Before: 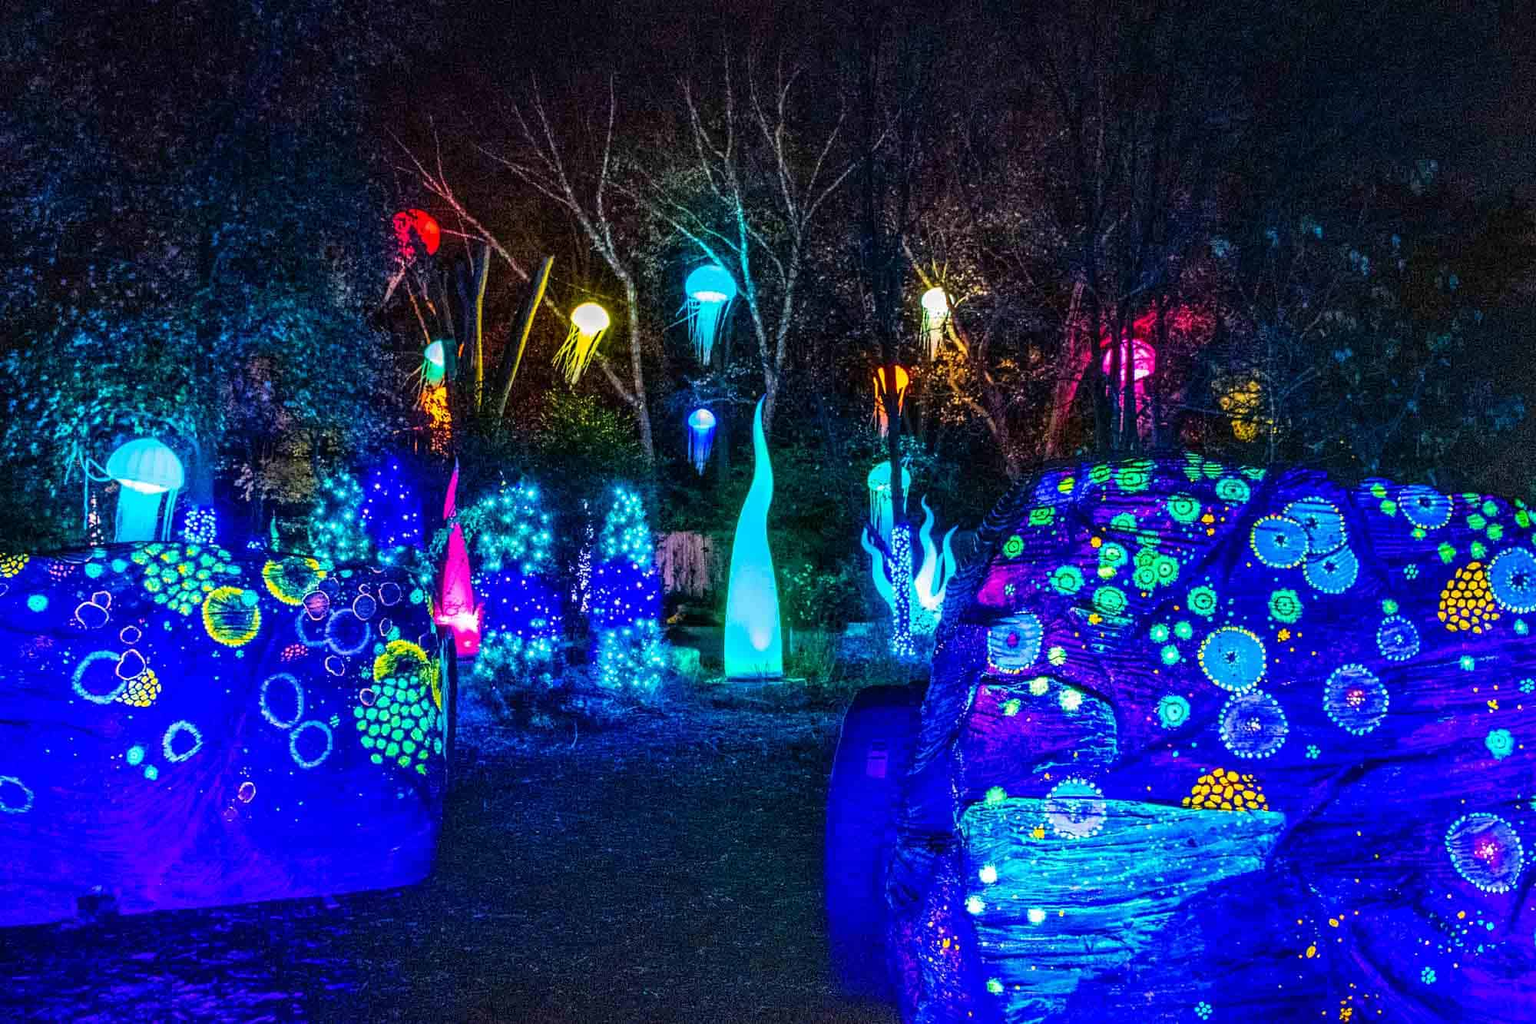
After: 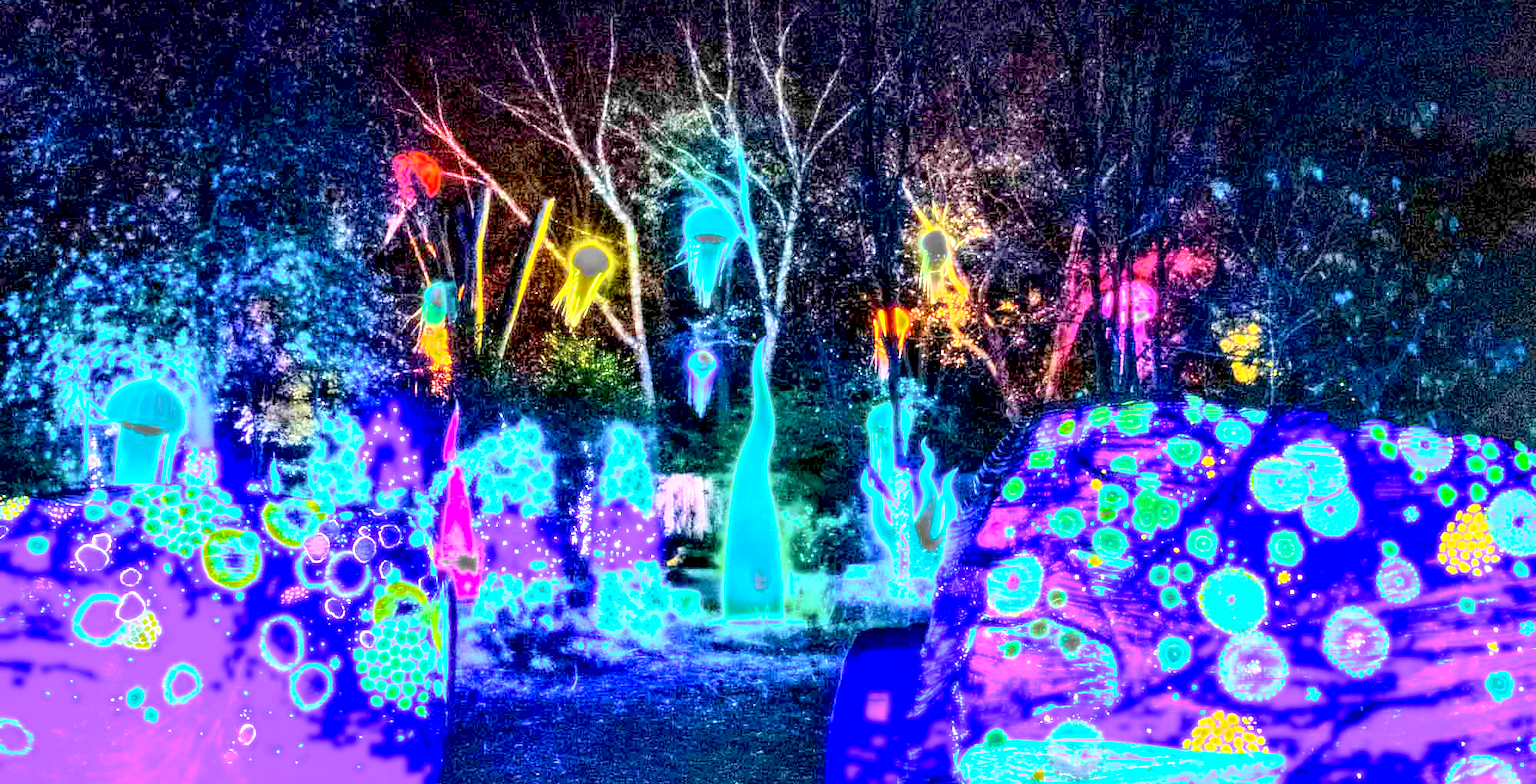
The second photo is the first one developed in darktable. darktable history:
bloom: size 0%, threshold 54.82%, strength 8.31%
crop: top 5.667%, bottom 17.637%
exposure: black level correction 0.005, exposure 2.084 EV, compensate highlight preservation false
